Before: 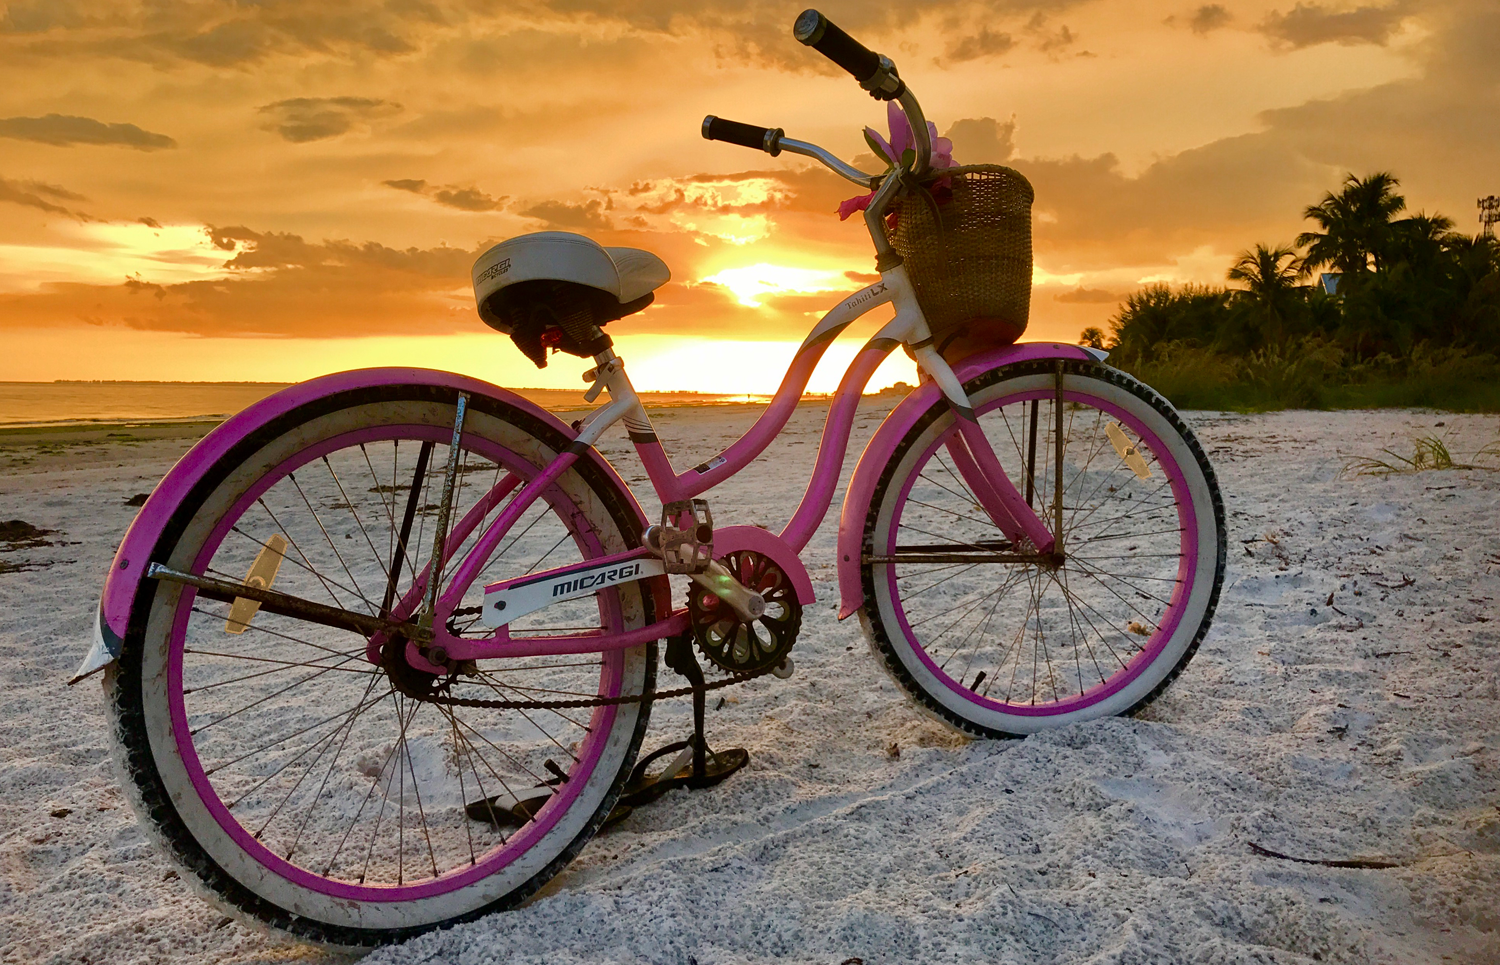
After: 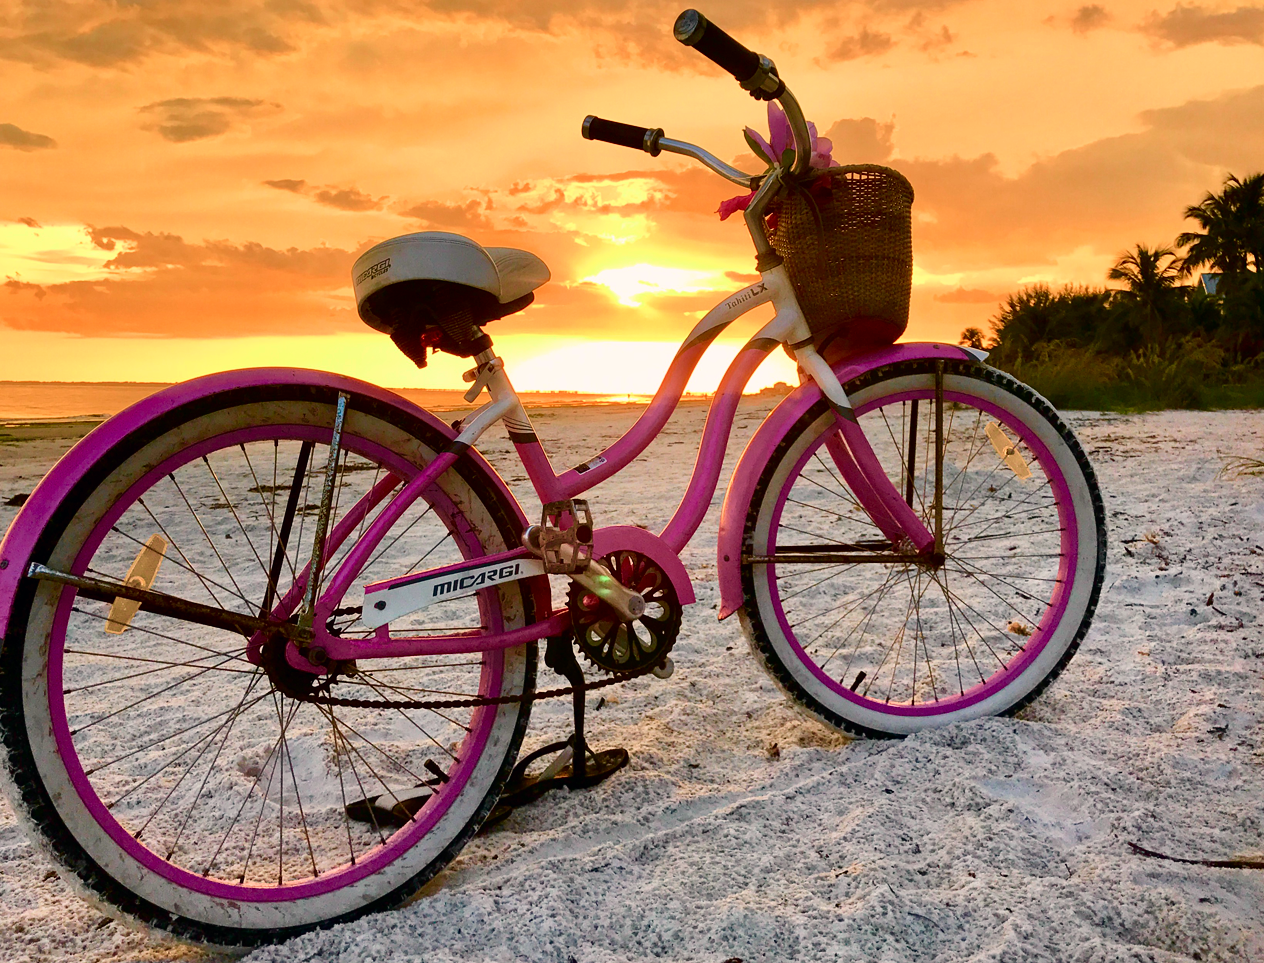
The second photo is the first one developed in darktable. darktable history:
crop: left 8.026%, right 7.374%
color correction: highlights a* 3.84, highlights b* 5.07
tone curve: curves: ch0 [(0, 0) (0.051, 0.03) (0.096, 0.071) (0.241, 0.247) (0.455, 0.525) (0.594, 0.697) (0.741, 0.845) (0.871, 0.933) (1, 0.984)]; ch1 [(0, 0) (0.1, 0.038) (0.318, 0.243) (0.399, 0.351) (0.478, 0.469) (0.499, 0.499) (0.534, 0.549) (0.565, 0.594) (0.601, 0.634) (0.666, 0.7) (1, 1)]; ch2 [(0, 0) (0.453, 0.45) (0.479, 0.483) (0.504, 0.499) (0.52, 0.519) (0.541, 0.559) (0.592, 0.612) (0.824, 0.815) (1, 1)], color space Lab, independent channels, preserve colors none
